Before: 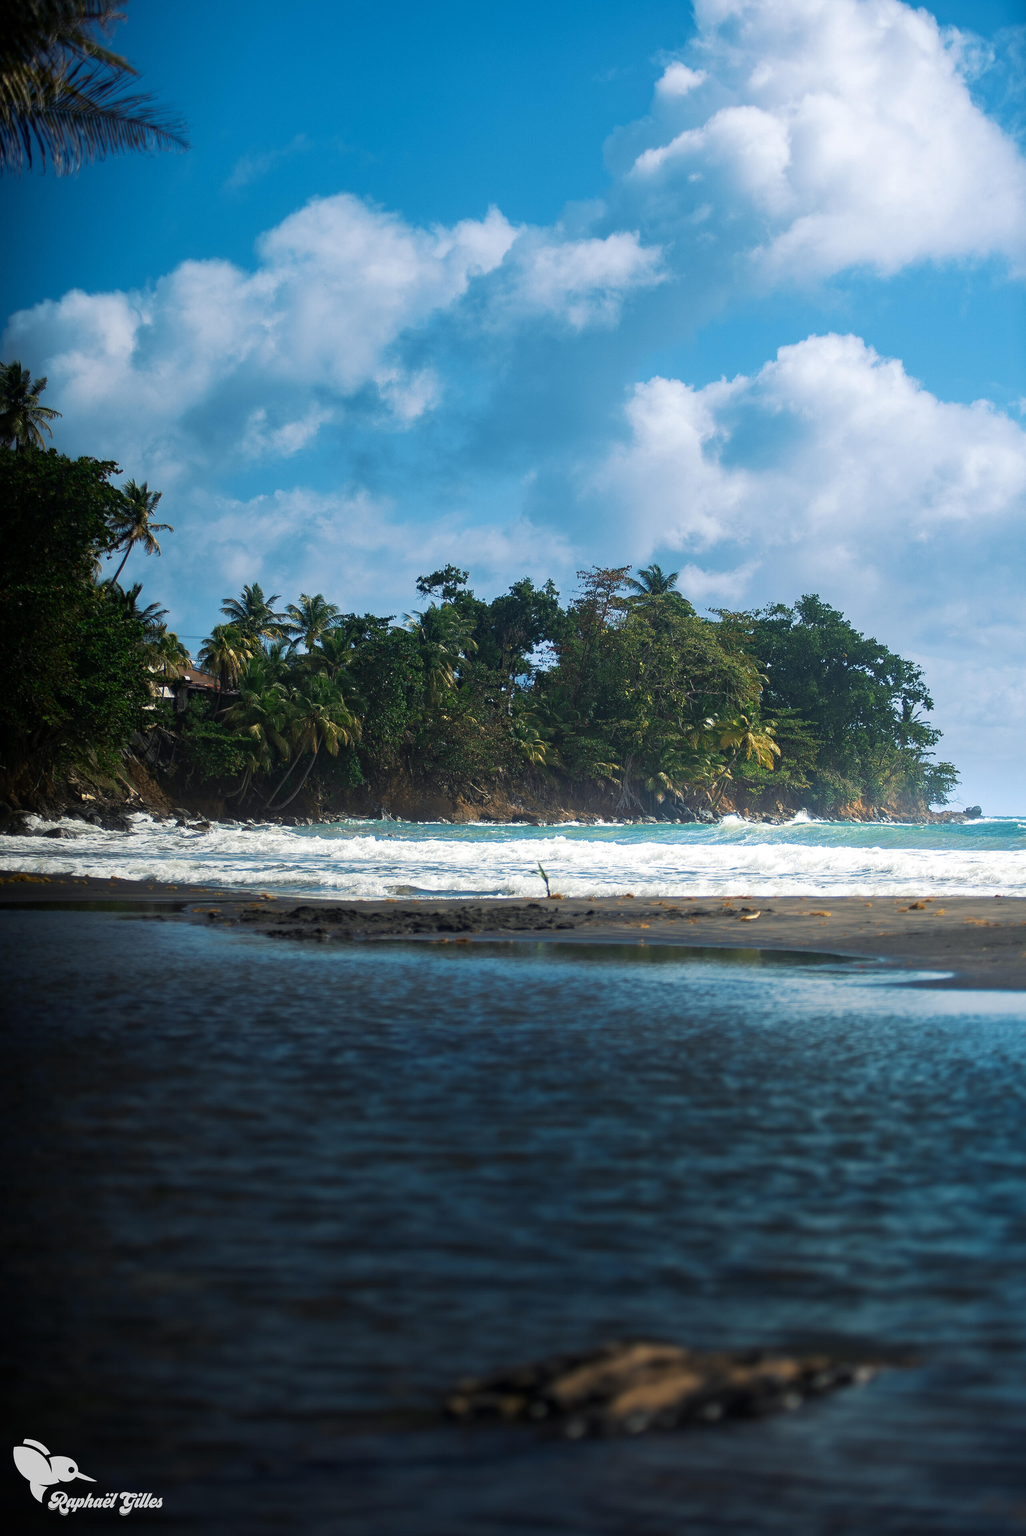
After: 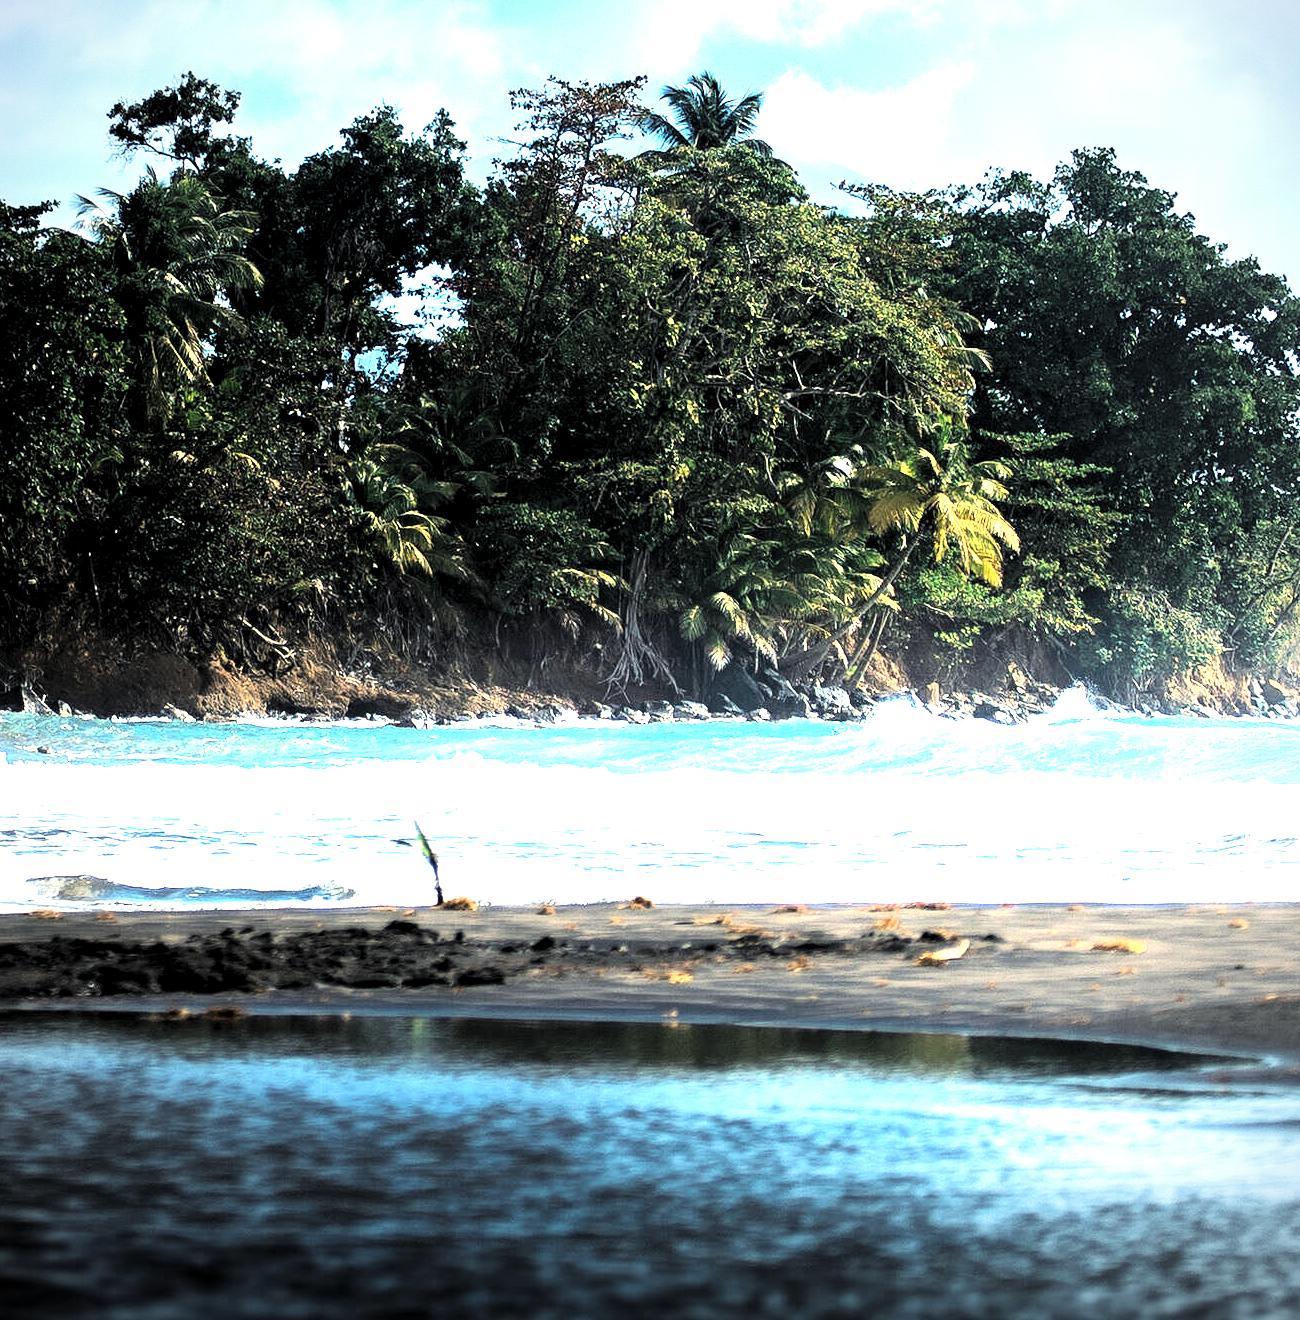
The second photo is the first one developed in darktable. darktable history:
crop: left 36.348%, top 34.851%, right 12.964%, bottom 30.764%
vignetting: fall-off start 80.5%, fall-off radius 62.01%, automatic ratio true, width/height ratio 1.41, unbound false
levels: levels [0.129, 0.519, 0.867]
base curve: curves: ch0 [(0, 0) (0.007, 0.004) (0.027, 0.03) (0.046, 0.07) (0.207, 0.54) (0.442, 0.872) (0.673, 0.972) (1, 1)]
